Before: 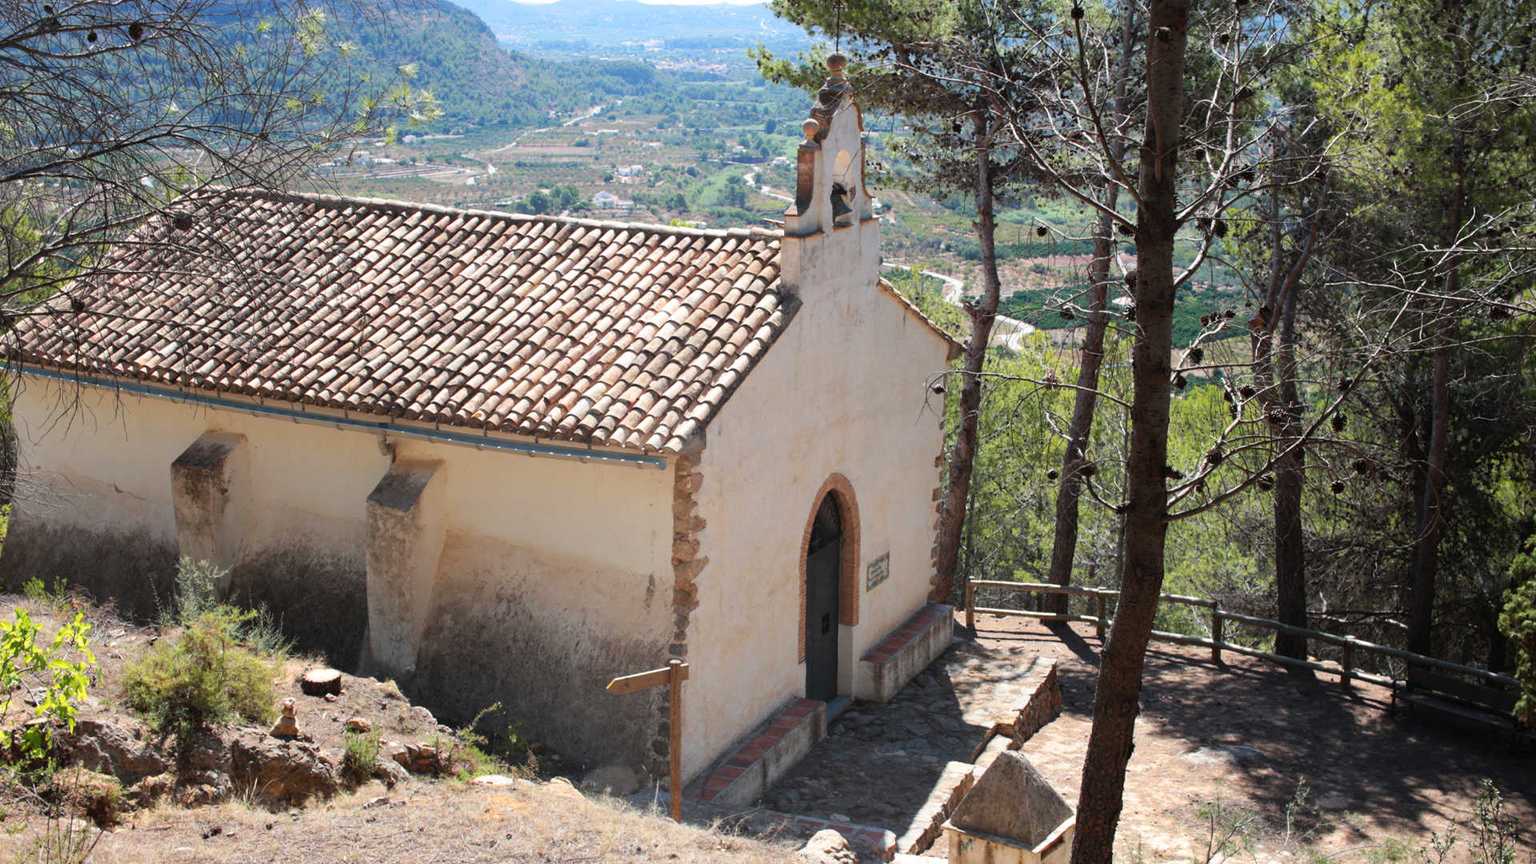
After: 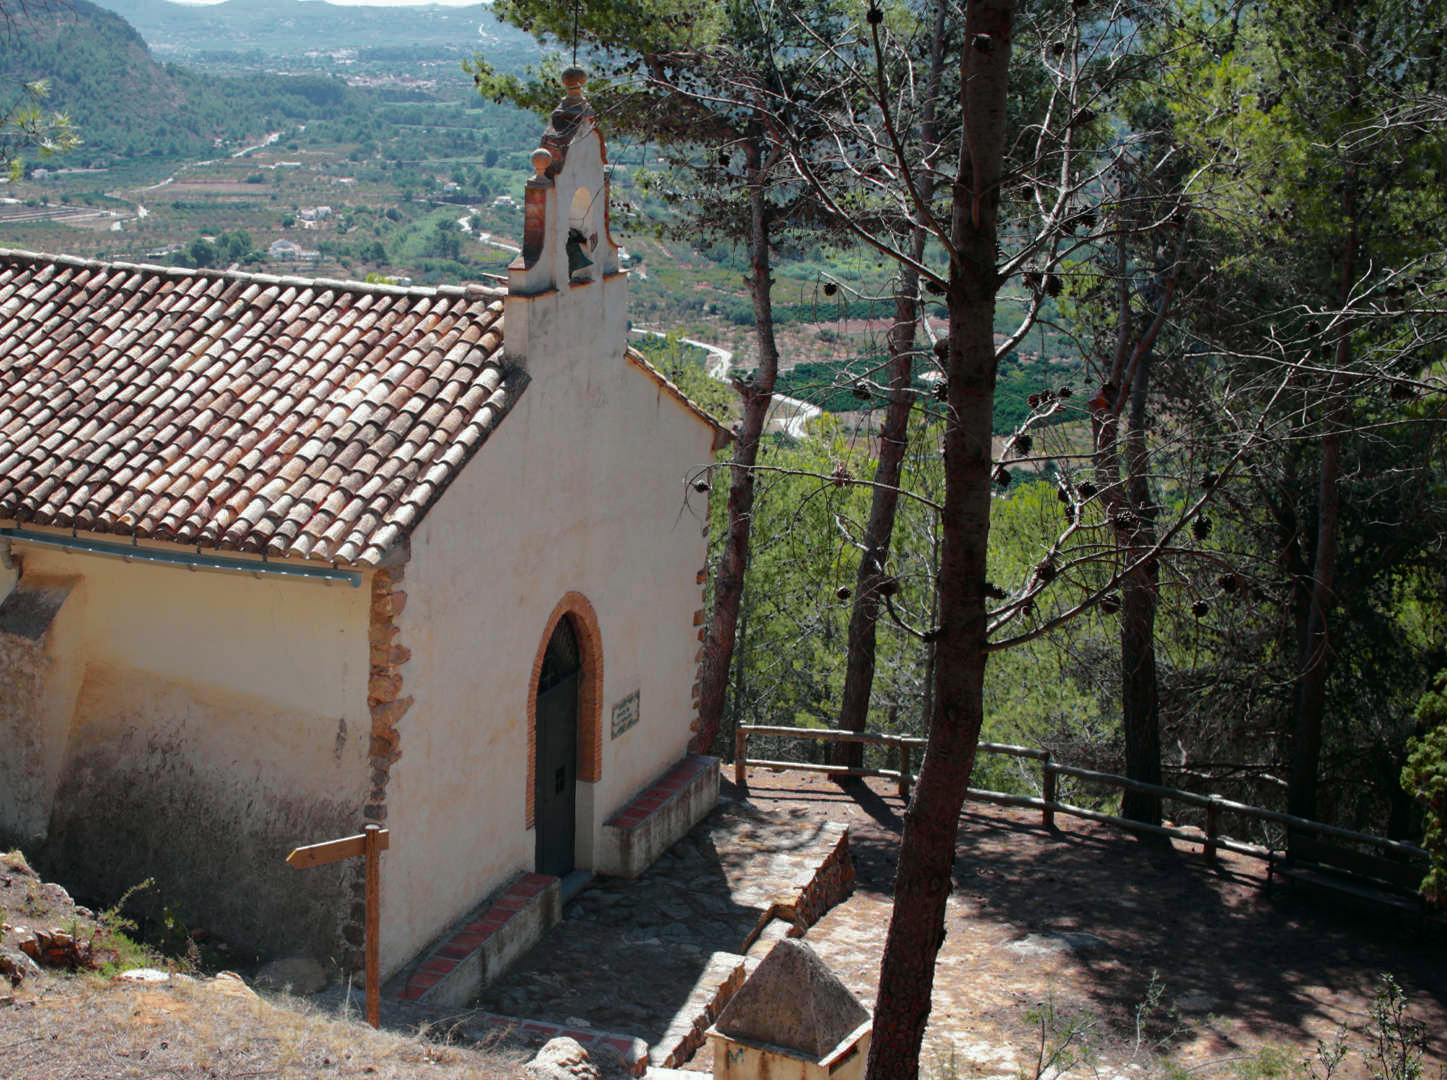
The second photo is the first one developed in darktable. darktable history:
crop and rotate: left 24.6%
base curve: curves: ch0 [(0, 0) (0.826, 0.587) (1, 1)]
tone curve: curves: ch0 [(0, 0.003) (0.056, 0.041) (0.211, 0.187) (0.482, 0.519) (0.836, 0.864) (0.997, 0.984)]; ch1 [(0, 0) (0.276, 0.206) (0.393, 0.364) (0.482, 0.471) (0.506, 0.5) (0.523, 0.523) (0.572, 0.604) (0.635, 0.665) (0.695, 0.759) (1, 1)]; ch2 [(0, 0) (0.438, 0.456) (0.473, 0.47) (0.503, 0.503) (0.536, 0.527) (0.562, 0.584) (0.612, 0.61) (0.679, 0.72) (1, 1)], color space Lab, independent channels, preserve colors none
